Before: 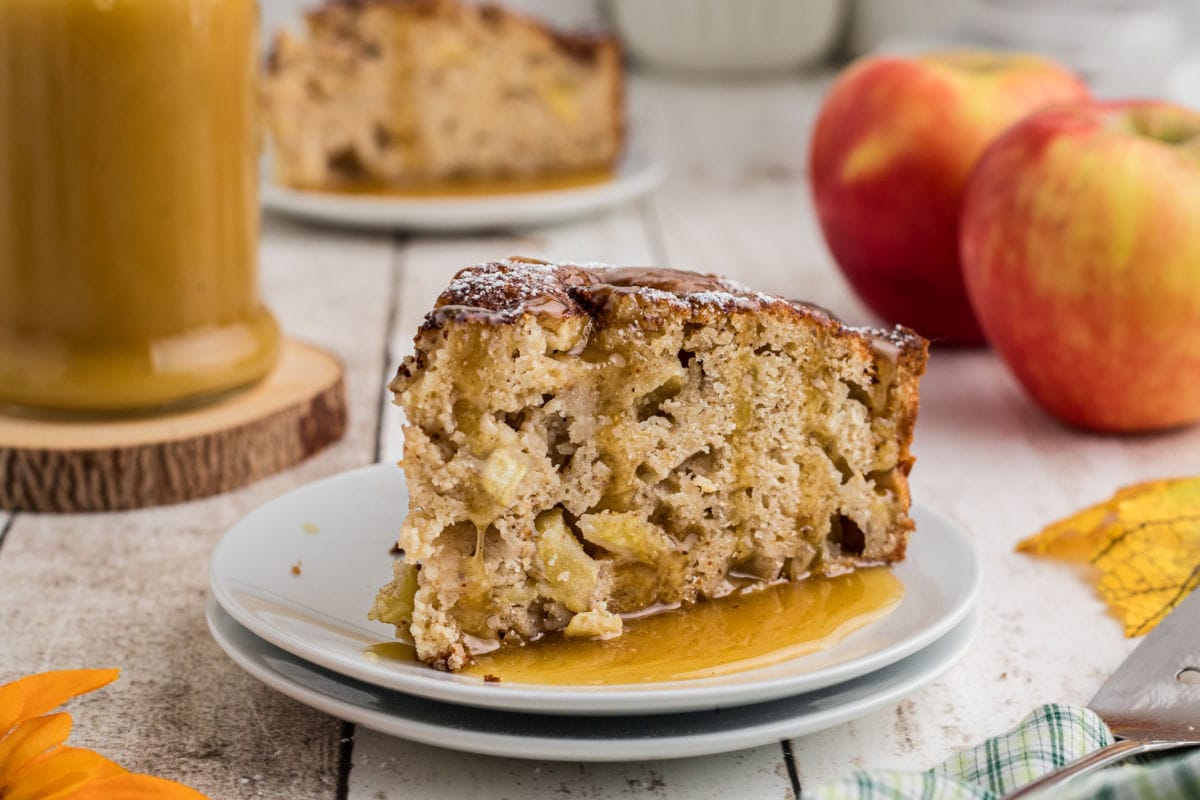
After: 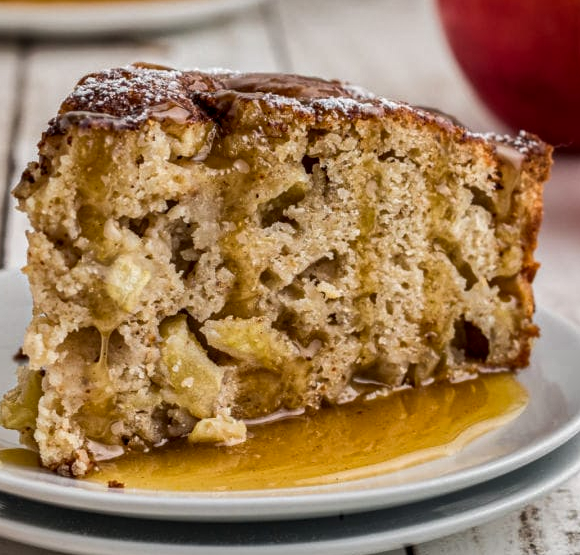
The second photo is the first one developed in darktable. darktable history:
shadows and highlights: shadows 21.04, highlights -81.94, soften with gaussian
local contrast: on, module defaults
crop: left 31.345%, top 24.323%, right 20.308%, bottom 6.225%
